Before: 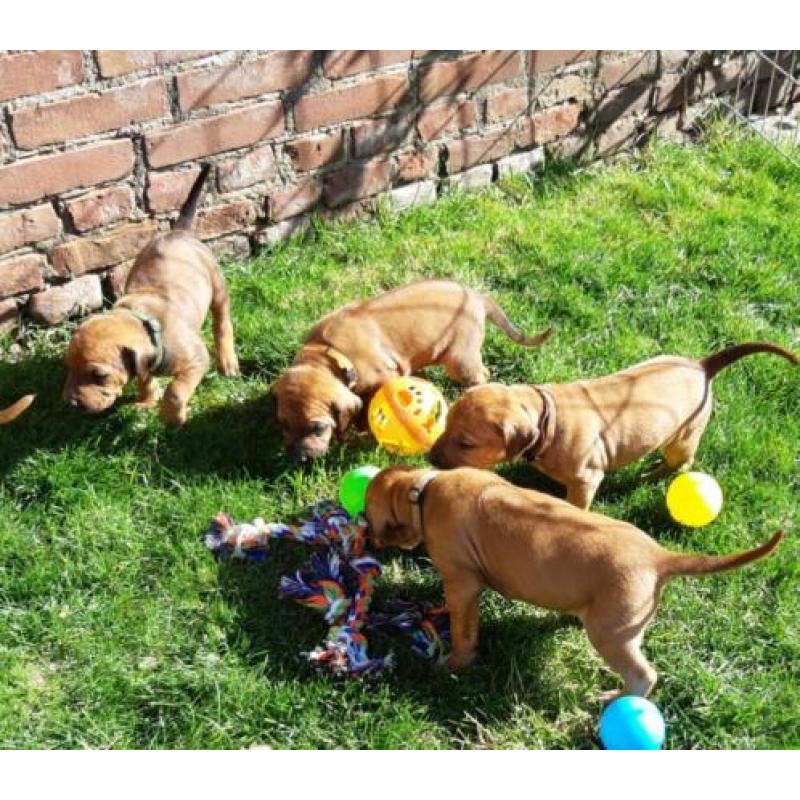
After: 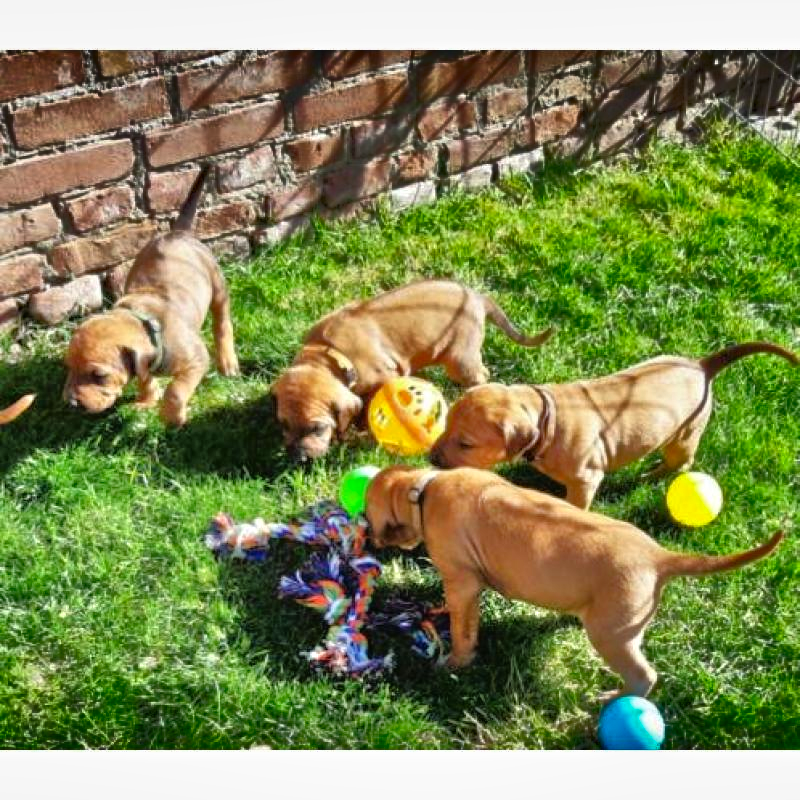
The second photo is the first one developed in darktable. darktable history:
shadows and highlights: shadows 20.91, highlights -82.73, soften with gaussian
contrast brightness saturation: contrast -0.02, brightness -0.01, saturation 0.03
tone equalizer: -7 EV 0.15 EV, -6 EV 0.6 EV, -5 EV 1.15 EV, -4 EV 1.33 EV, -3 EV 1.15 EV, -2 EV 0.6 EV, -1 EV 0.15 EV, mask exposure compensation -0.5 EV
